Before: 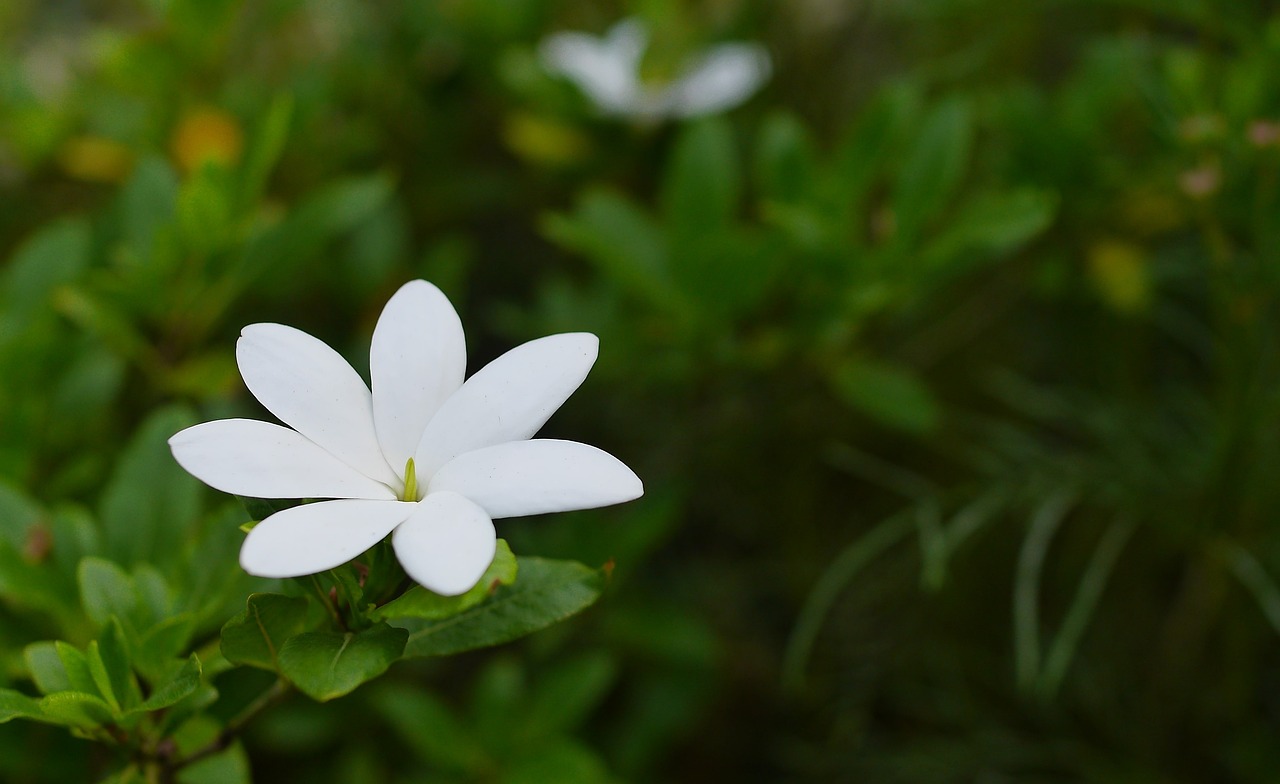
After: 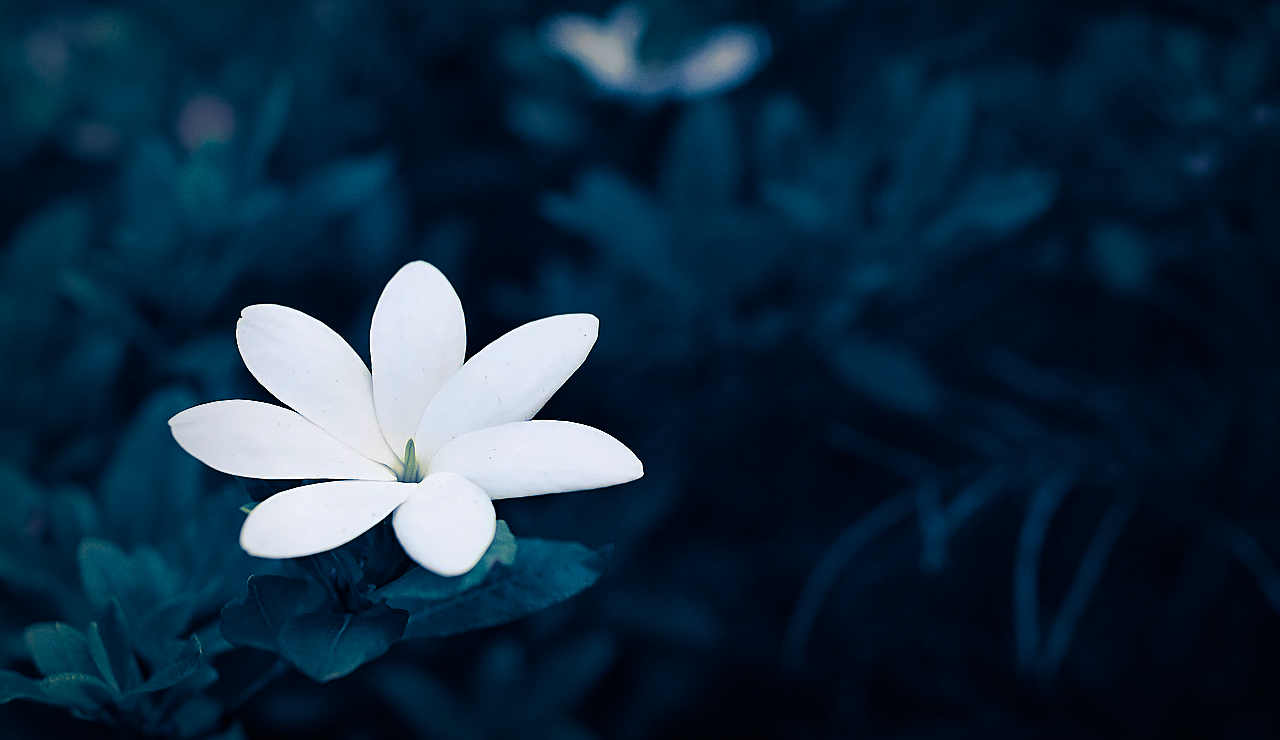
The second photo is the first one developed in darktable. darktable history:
sharpen: on, module defaults
crop and rotate: top 2.479%, bottom 3.018%
vignetting: fall-off start 53.2%, brightness -0.594, saturation 0, automatic ratio true, width/height ratio 1.313, shape 0.22, unbound false
color balance: lift [1, 1.001, 0.999, 1.001], gamma [1, 1.004, 1.007, 0.993], gain [1, 0.991, 0.987, 1.013], contrast 7.5%, contrast fulcrum 10%, output saturation 115%
split-toning: shadows › hue 226.8°, shadows › saturation 1, highlights › saturation 0, balance -61.41
